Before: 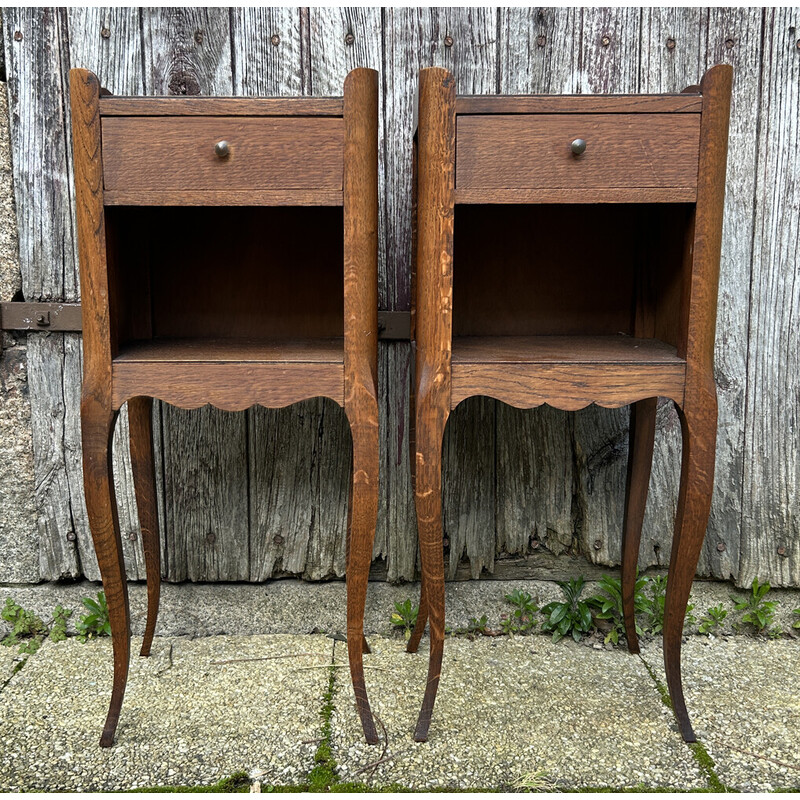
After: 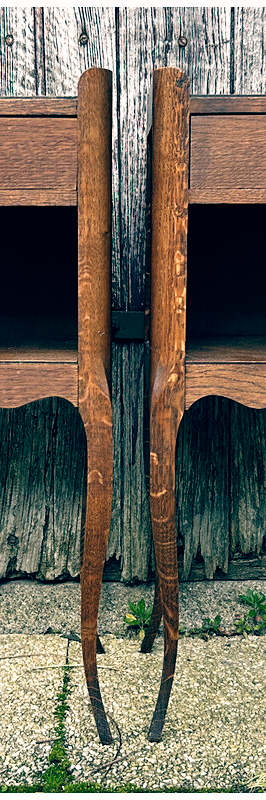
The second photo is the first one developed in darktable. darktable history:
sharpen: amount 0.2
filmic rgb: black relative exposure -6.3 EV, white relative exposure 2.8 EV, threshold 3 EV, target black luminance 0%, hardness 4.6, latitude 67.35%, contrast 1.292, shadows ↔ highlights balance -3.5%, preserve chrominance no, color science v4 (2020), contrast in shadows soft, enable highlight reconstruction true
crop: left 33.36%, right 33.36%
color balance: lift [1.006, 0.985, 1.002, 1.015], gamma [1, 0.953, 1.008, 1.047], gain [1.076, 1.13, 1.004, 0.87]
